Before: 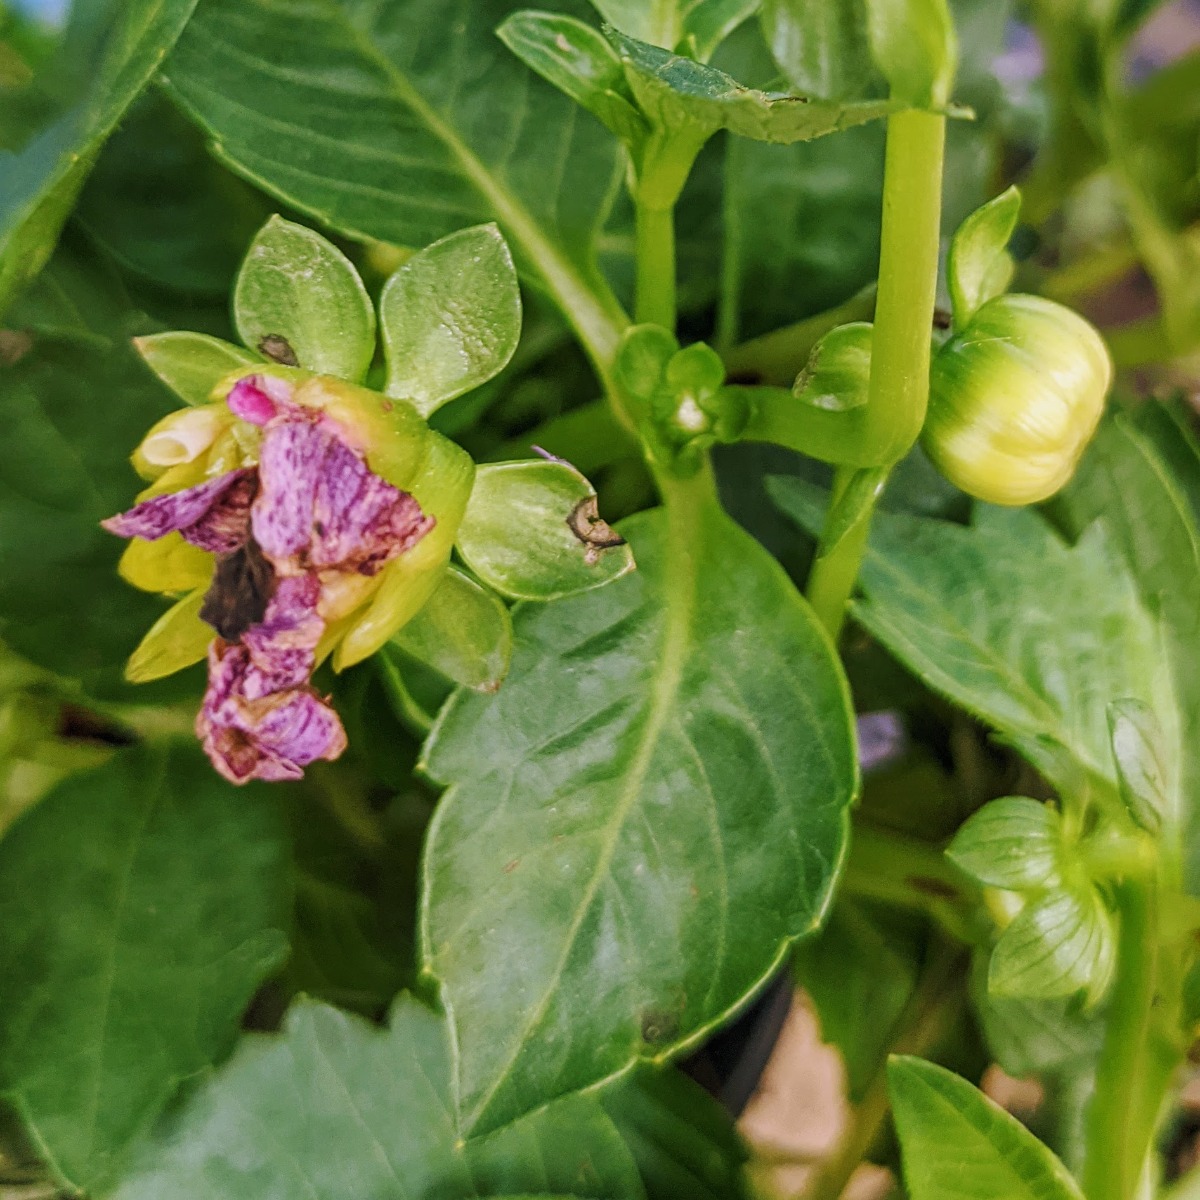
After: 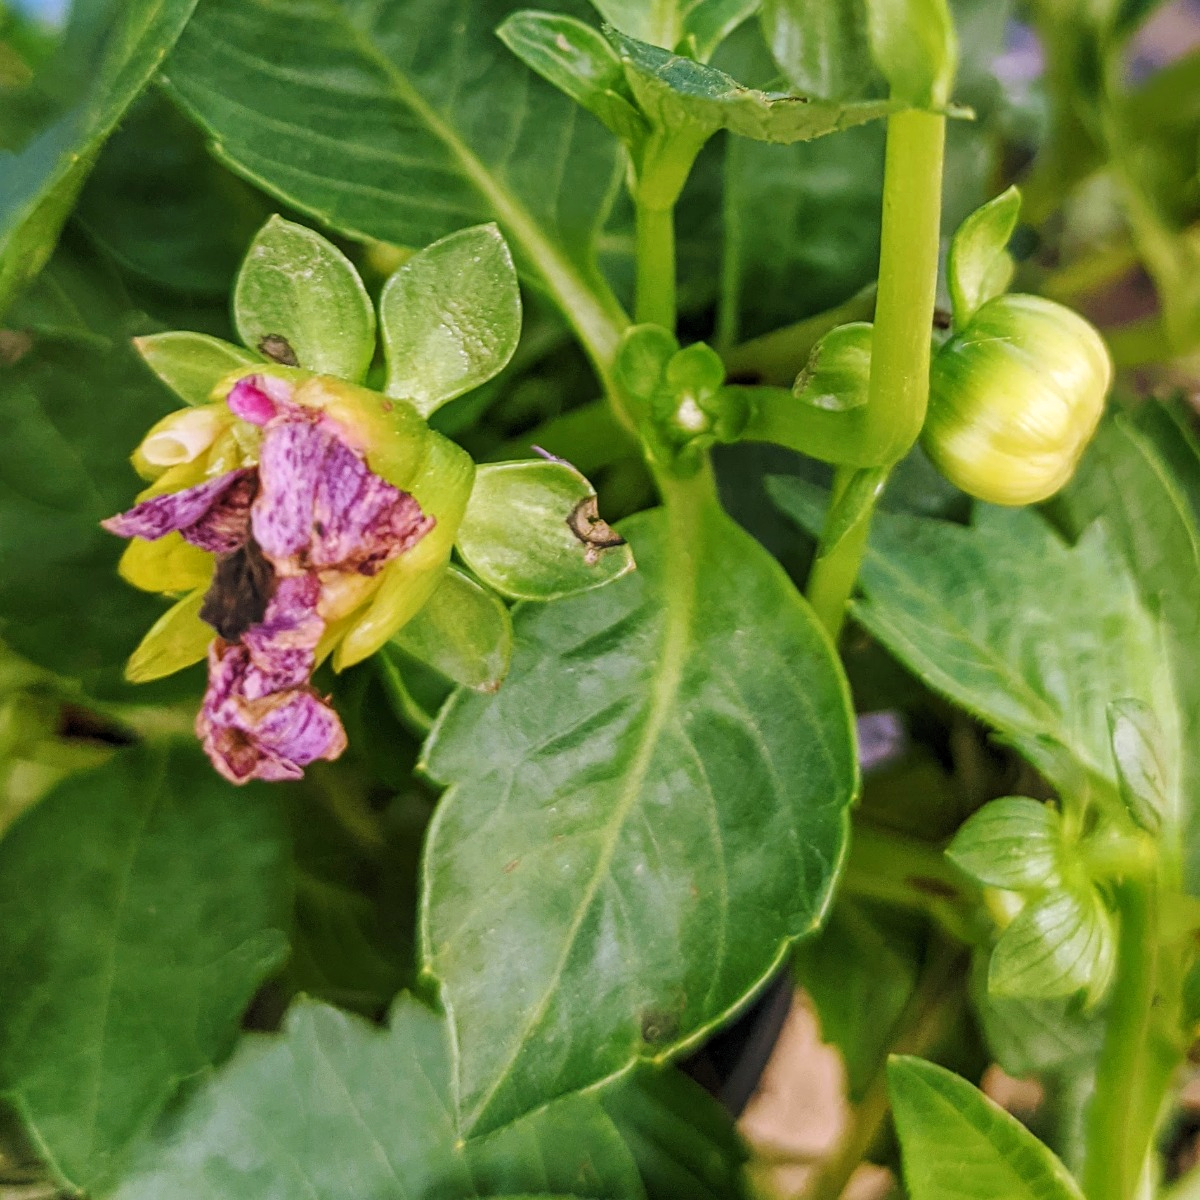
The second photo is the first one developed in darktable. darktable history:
levels: mode automatic, black 0.02%, levels [0.101, 0.578, 0.953]
